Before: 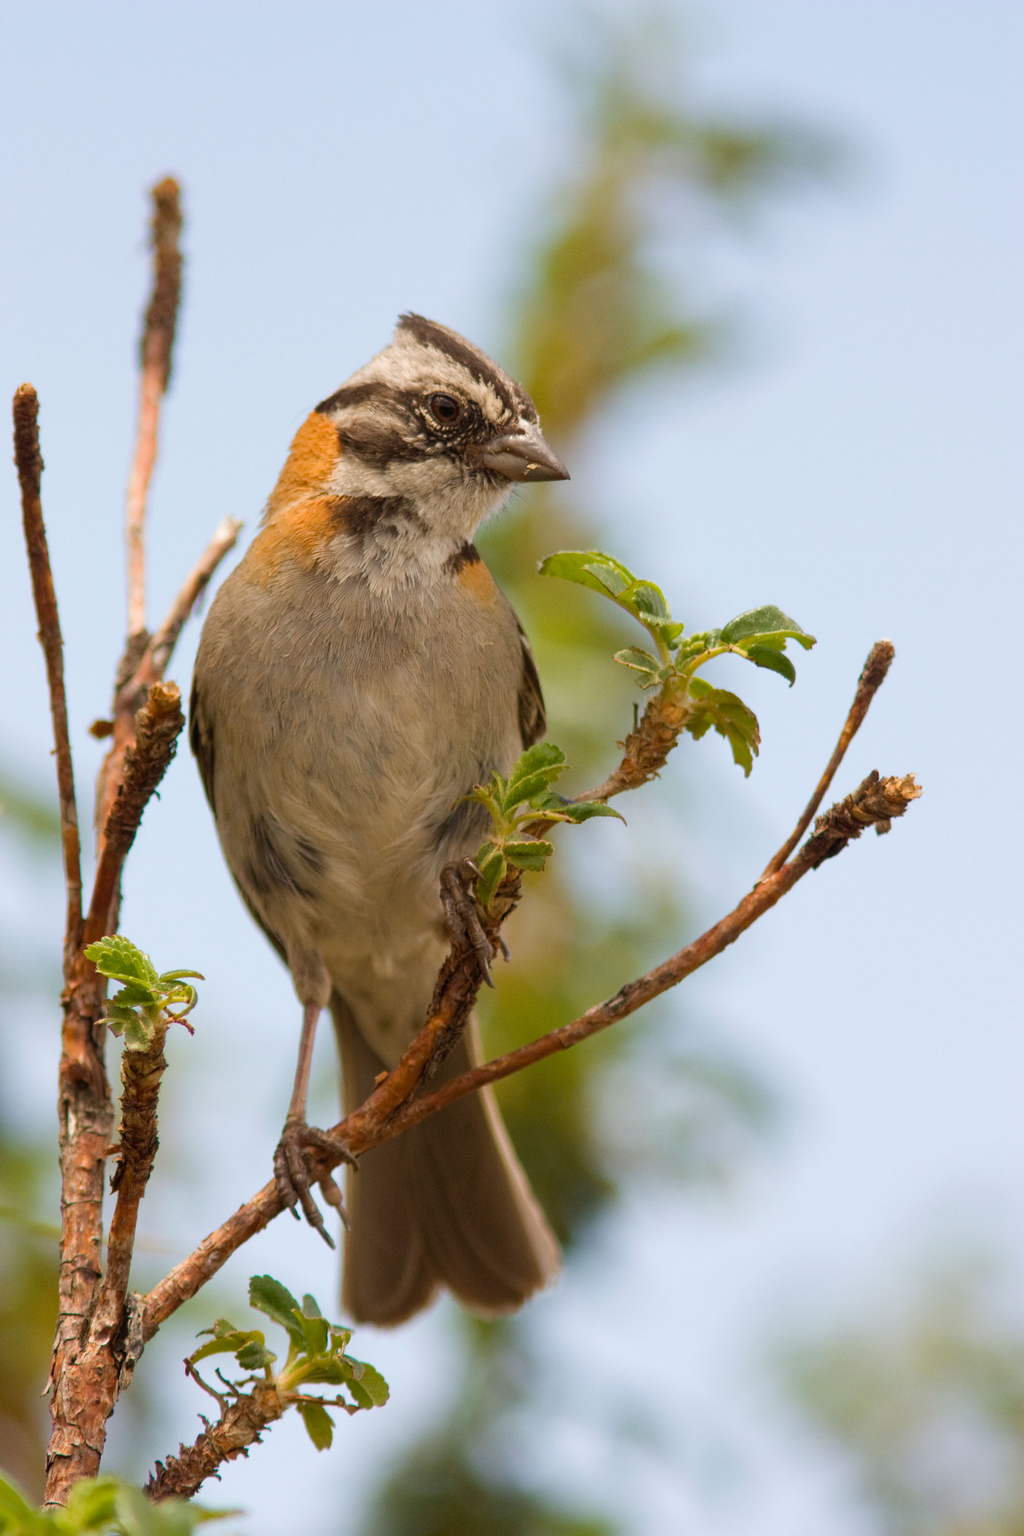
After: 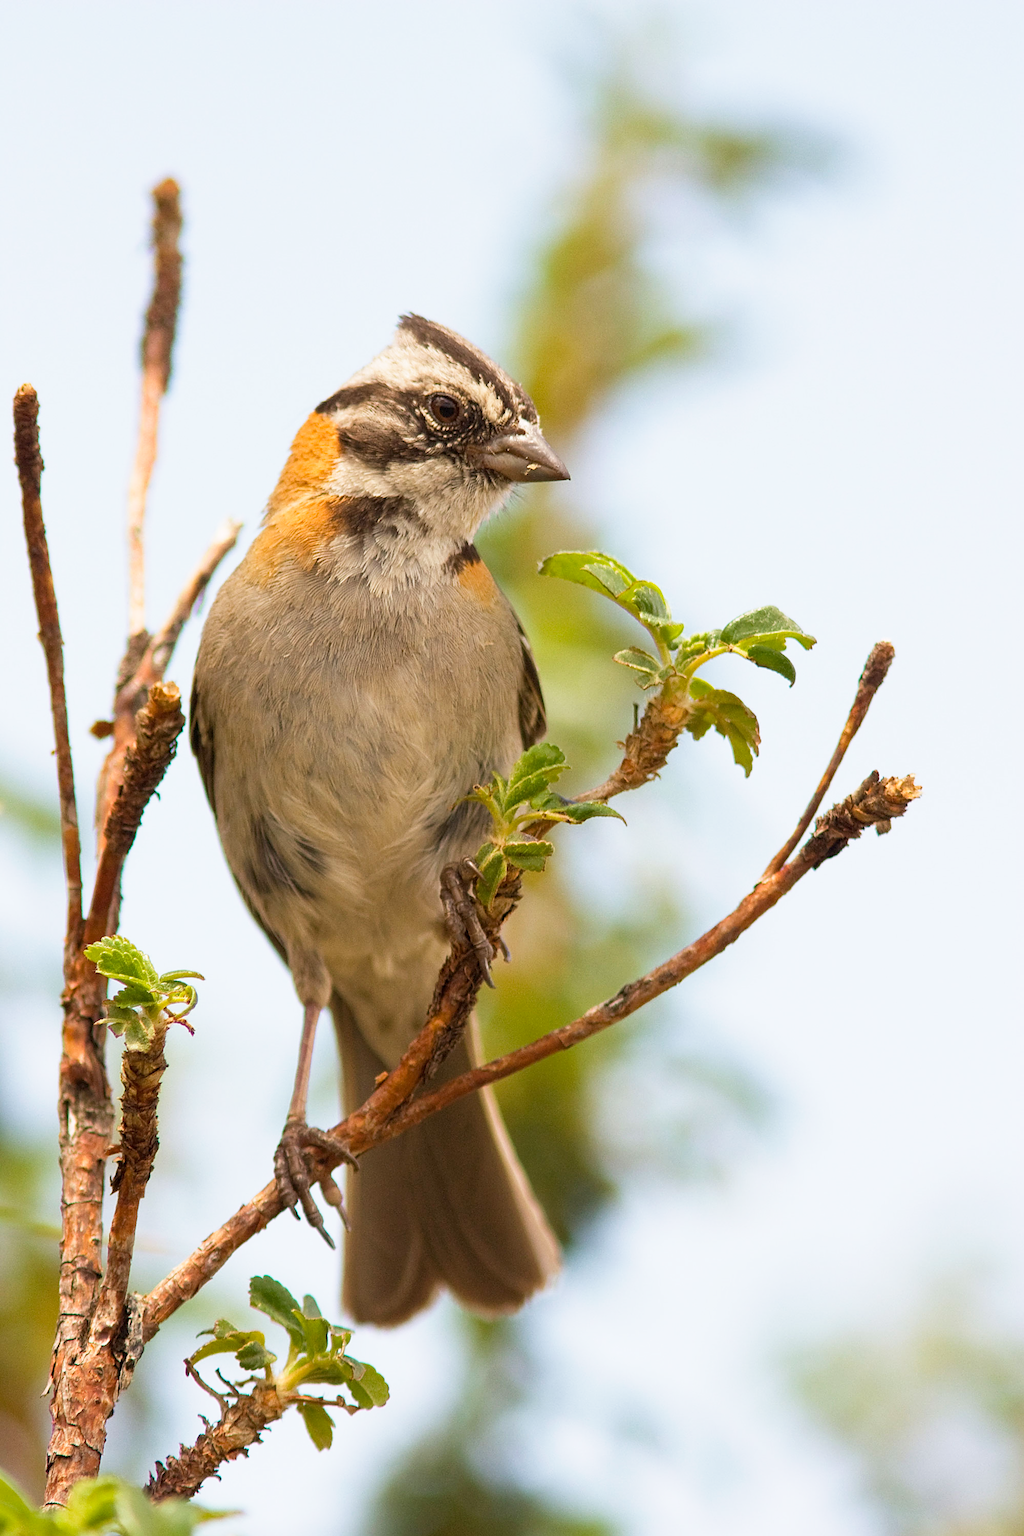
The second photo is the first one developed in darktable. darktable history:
base curve: curves: ch0 [(0, 0) (0.579, 0.807) (1, 1)], preserve colors none
sharpen: amount 0.55
